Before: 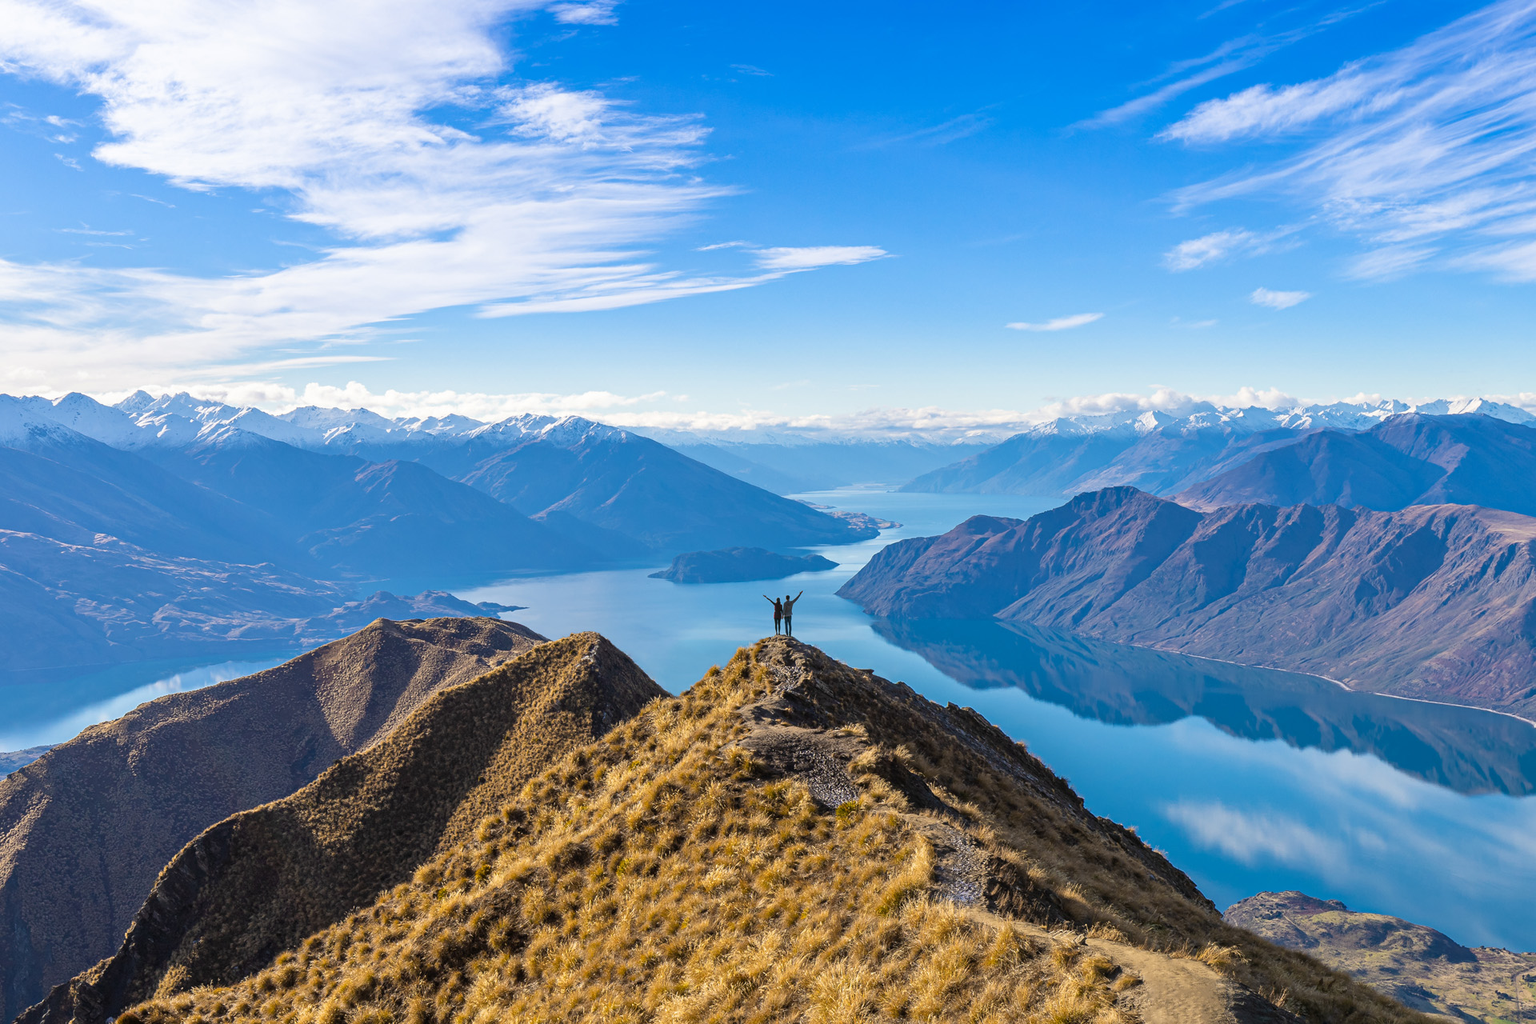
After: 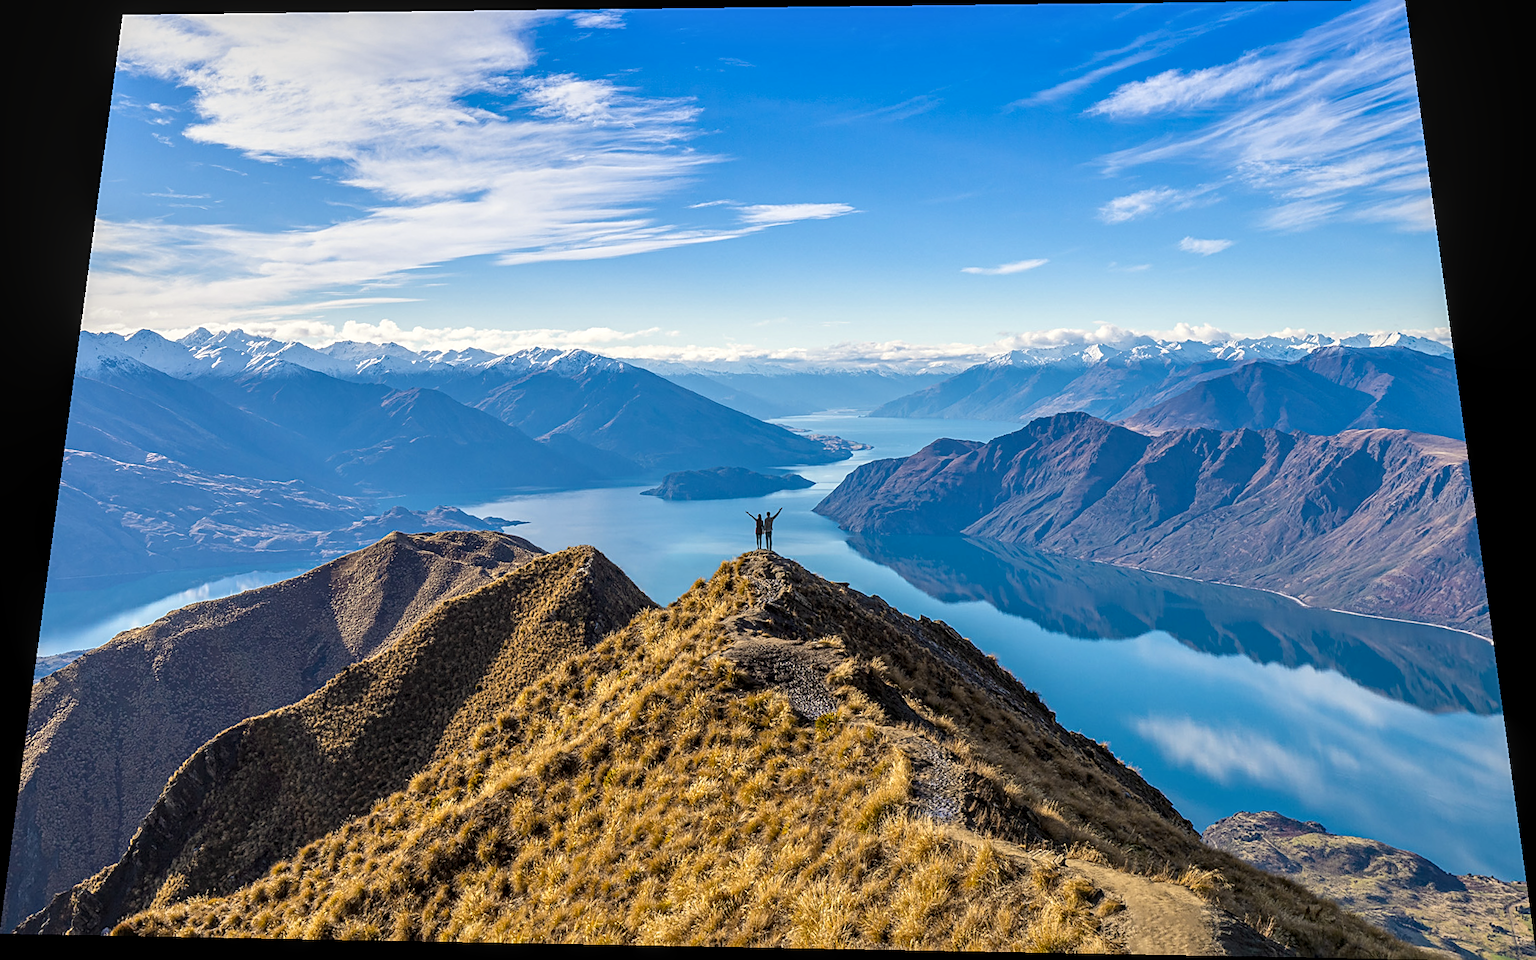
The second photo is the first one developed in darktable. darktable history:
local contrast: detail 130%
sharpen: on, module defaults
rotate and perspective: rotation 0.128°, lens shift (vertical) -0.181, lens shift (horizontal) -0.044, shear 0.001, automatic cropping off
color correction: highlights b* 3
